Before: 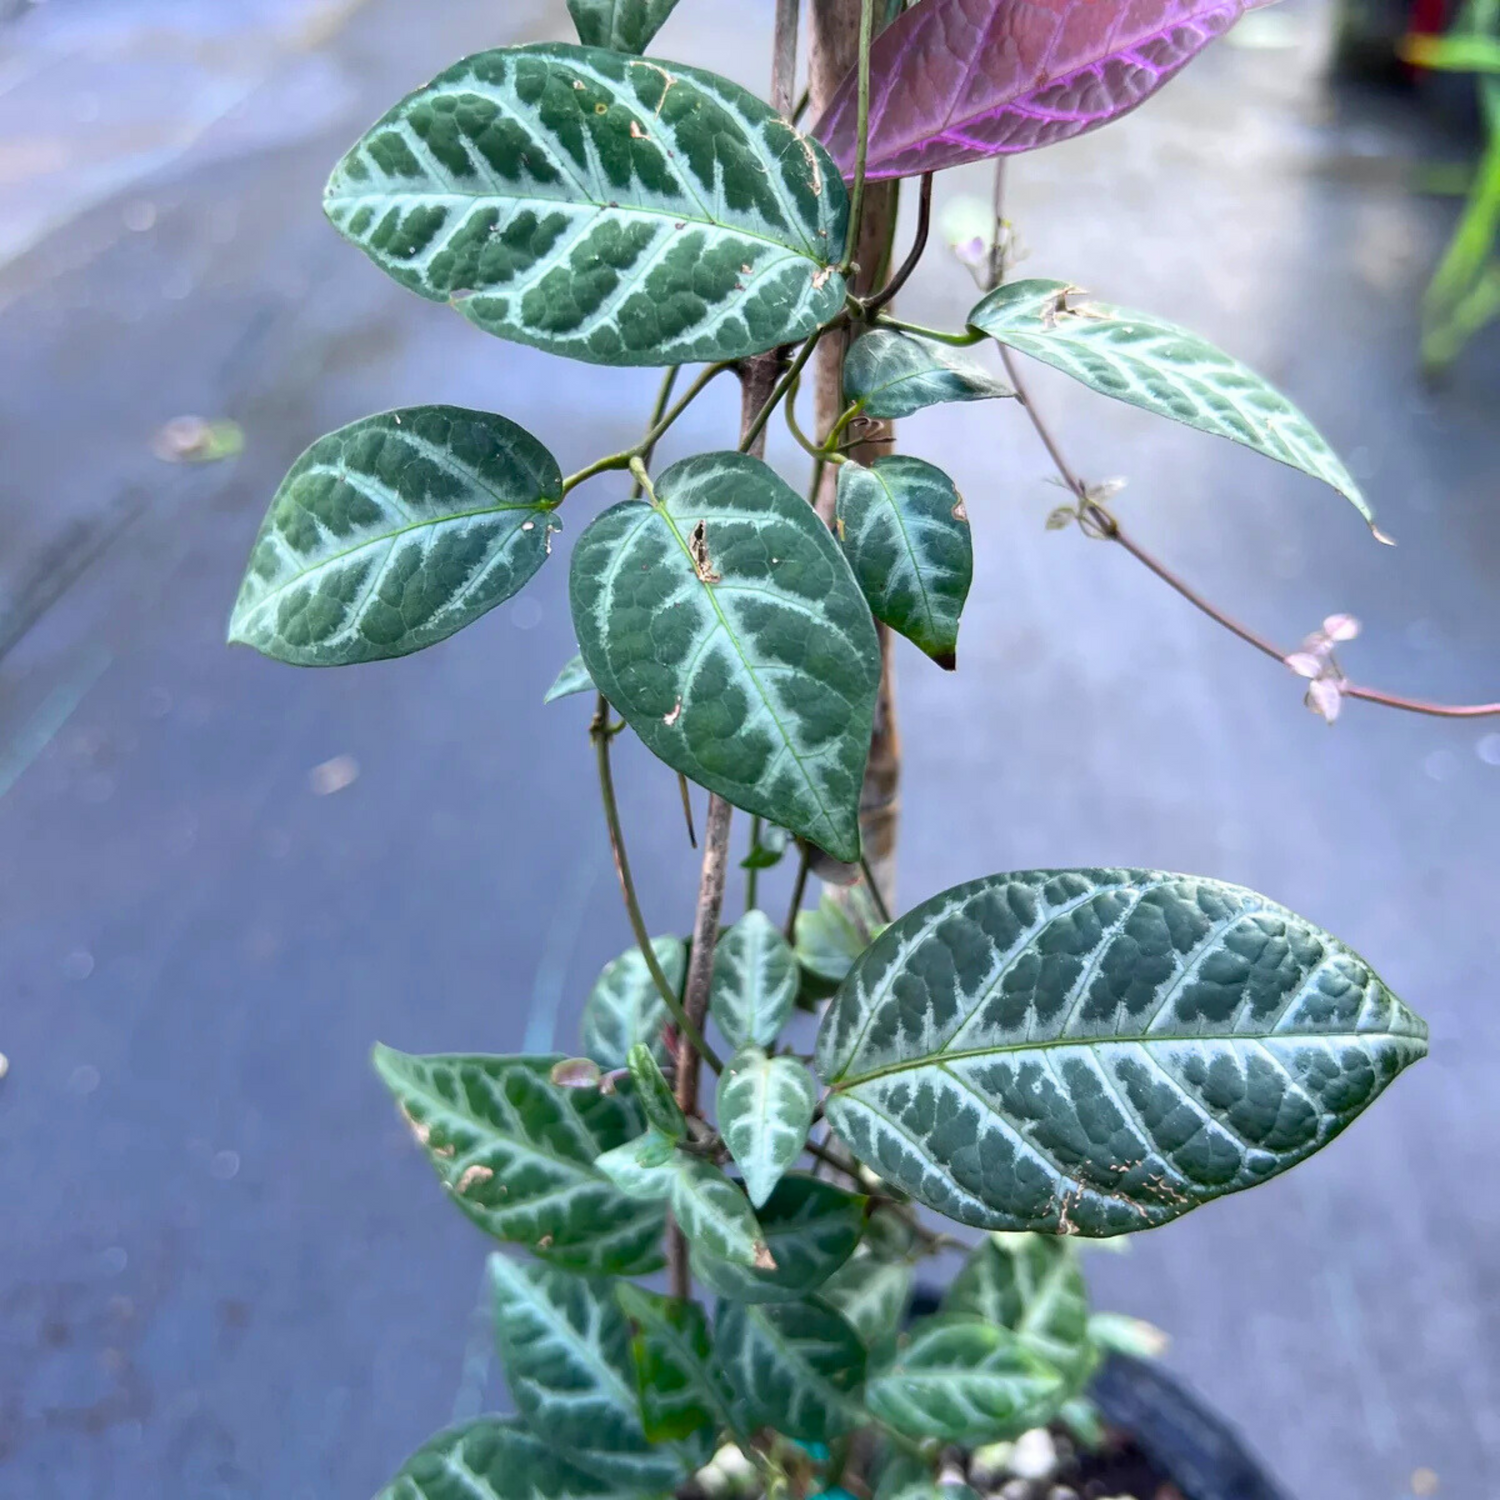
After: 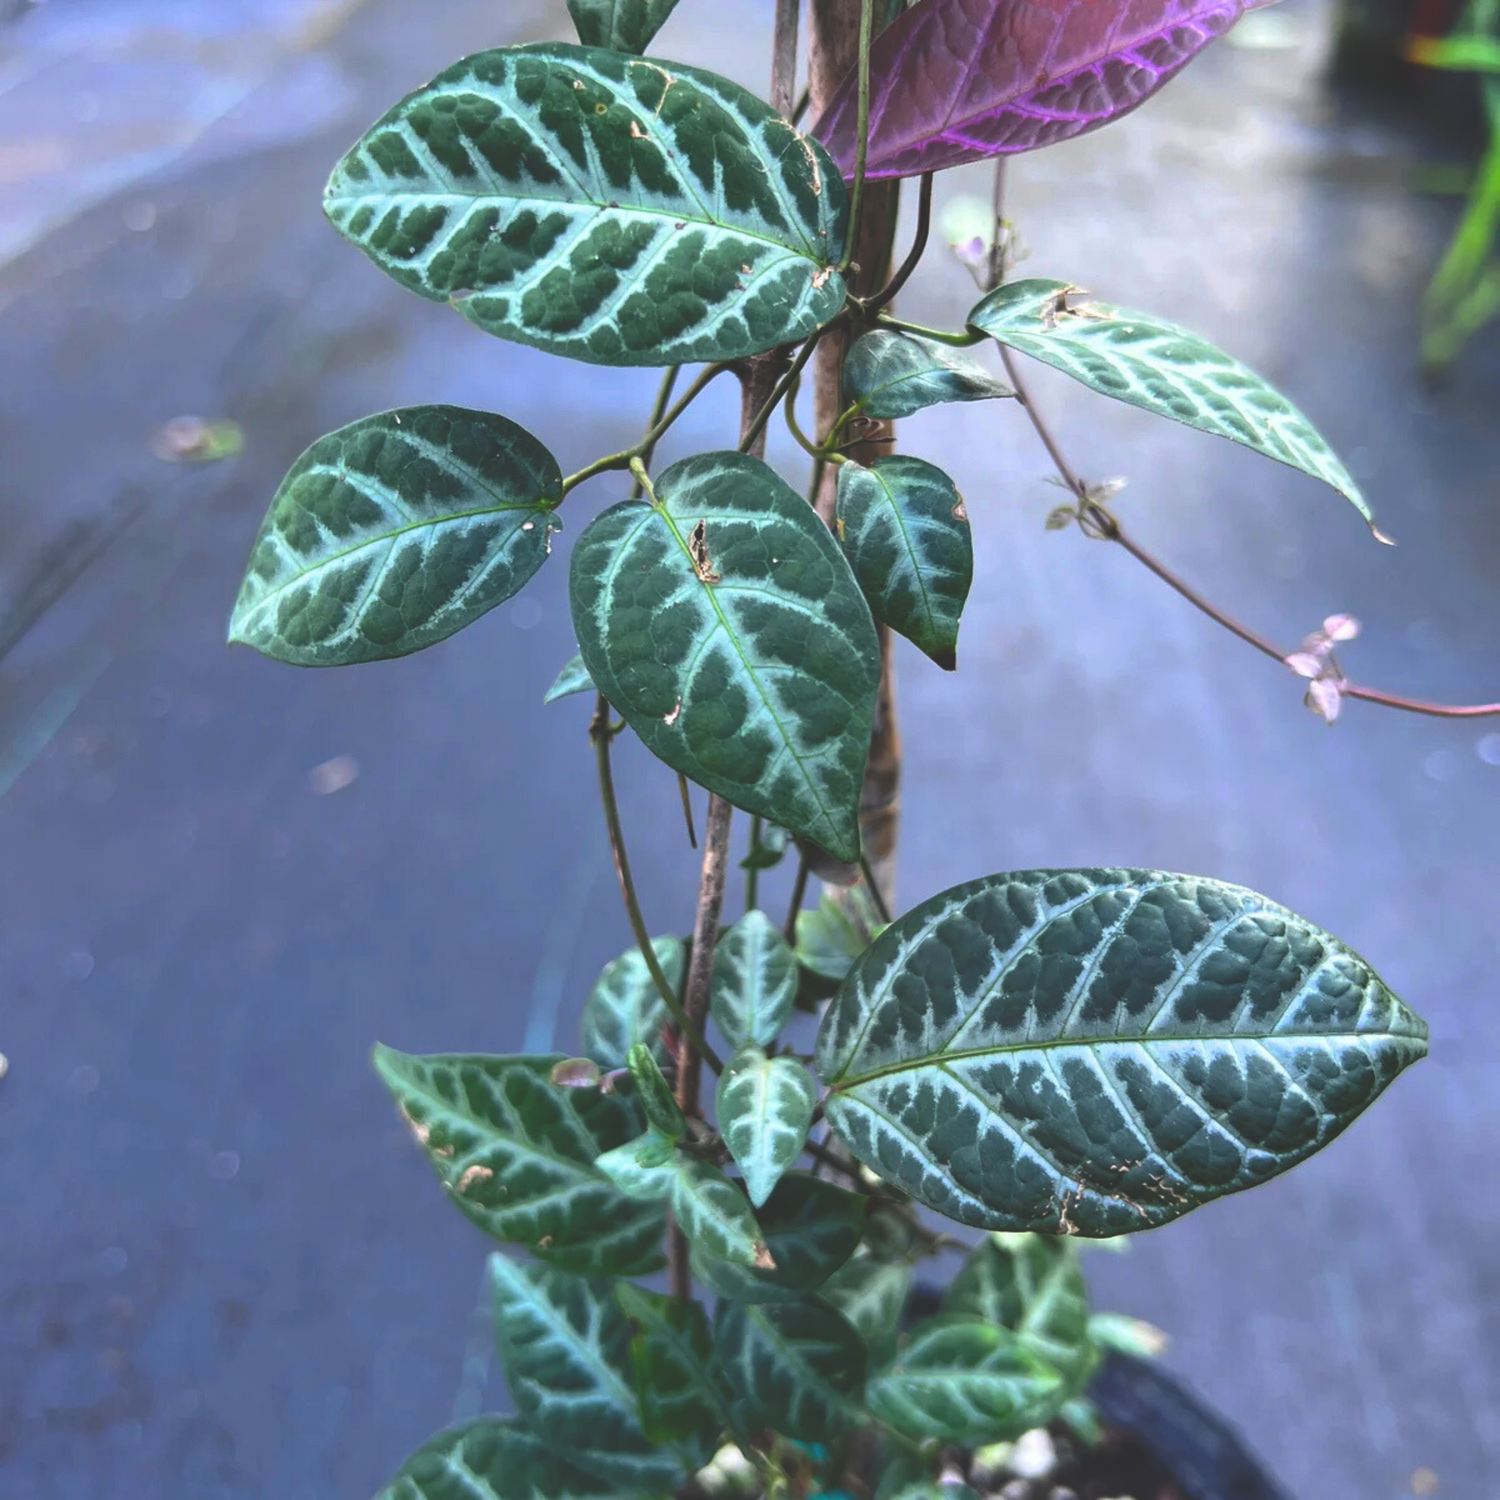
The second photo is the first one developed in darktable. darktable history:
rgb curve: curves: ch0 [(0, 0.186) (0.314, 0.284) (0.775, 0.708) (1, 1)], compensate middle gray true, preserve colors none
